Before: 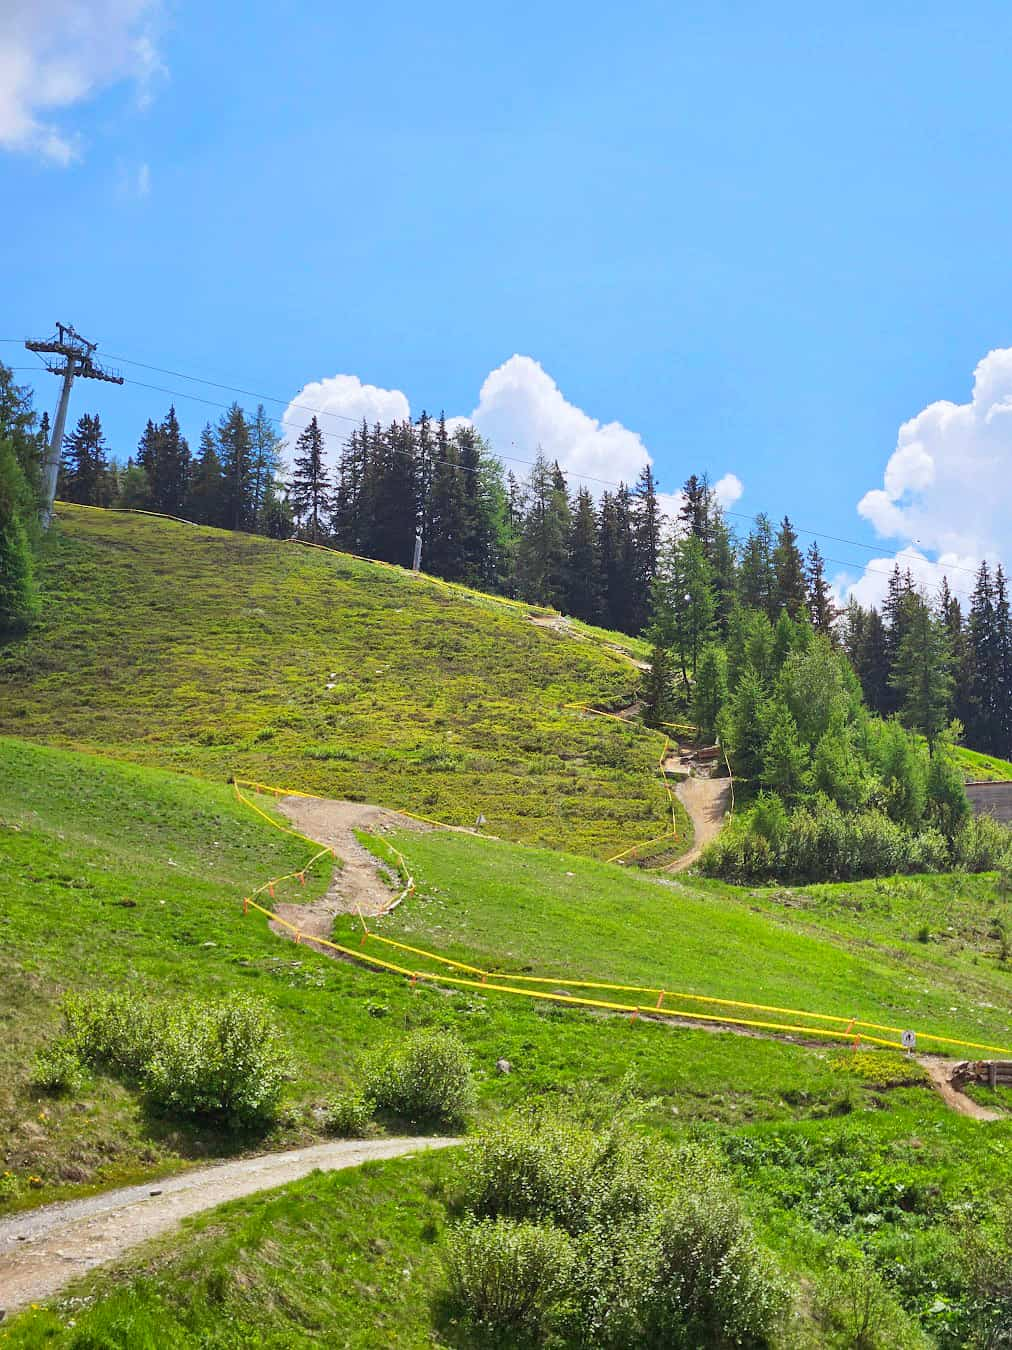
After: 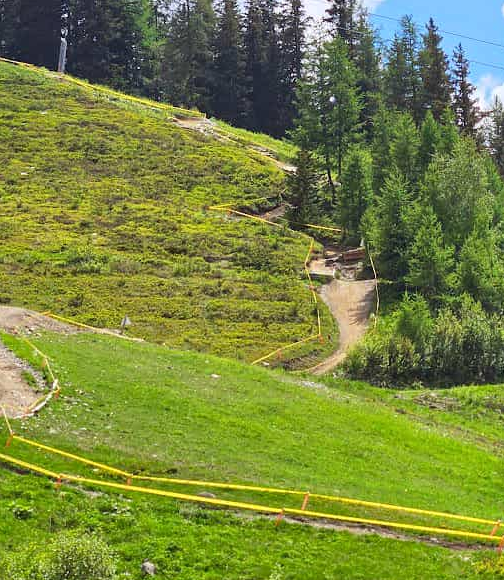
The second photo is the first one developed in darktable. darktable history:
crop: left 35.08%, top 36.946%, right 15.105%, bottom 20.038%
local contrast: highlights 102%, shadows 97%, detail 119%, midtone range 0.2
